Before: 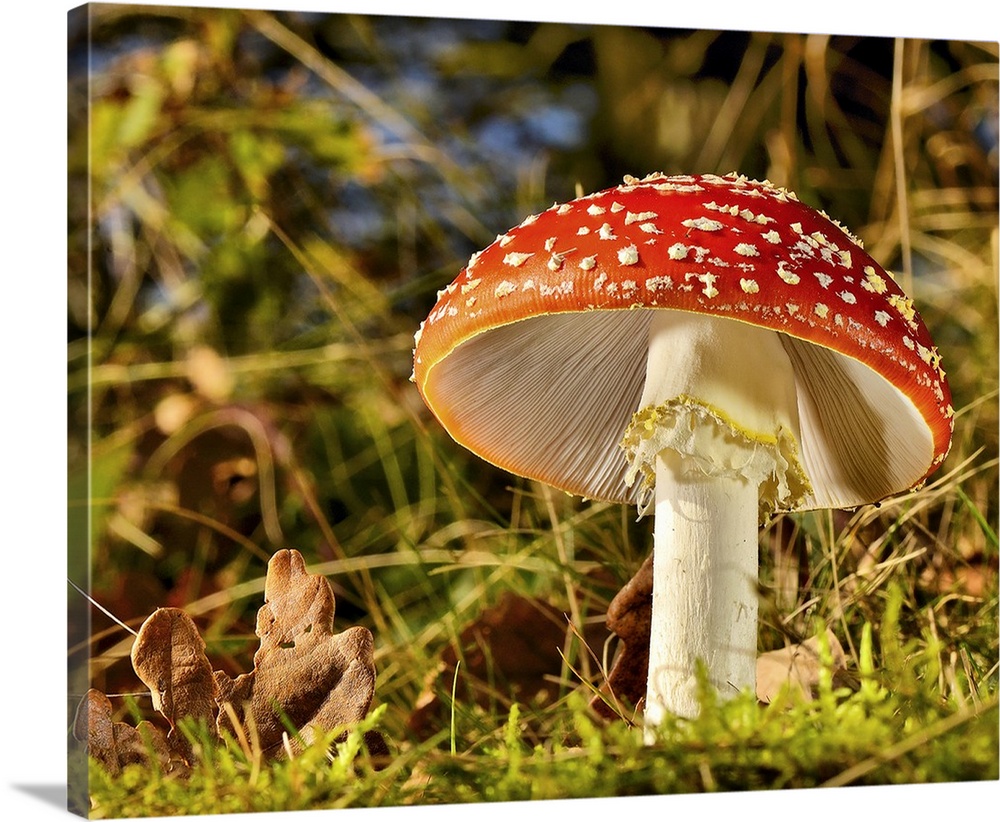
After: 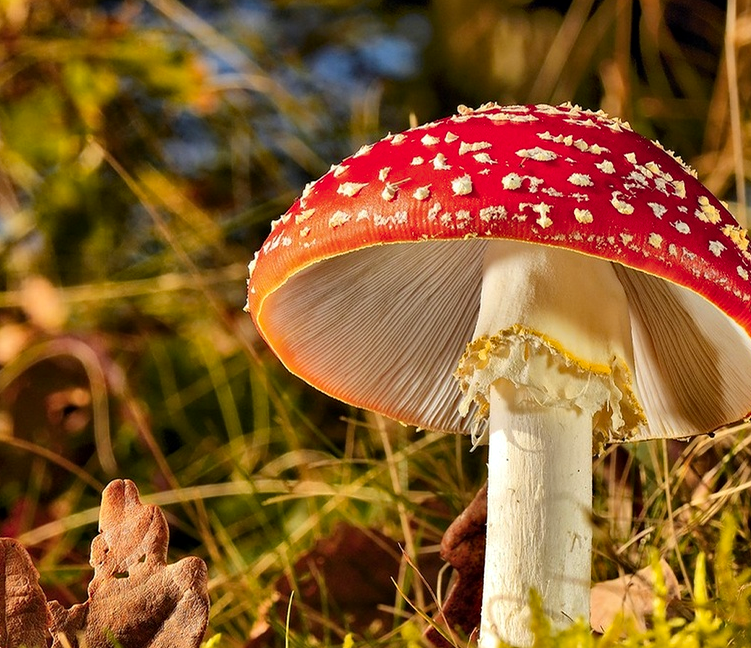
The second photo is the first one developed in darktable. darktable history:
color zones: curves: ch1 [(0.239, 0.552) (0.75, 0.5)]; ch2 [(0.25, 0.462) (0.749, 0.457)]
color correction: highlights a* -0.322, highlights b* -0.097
crop: left 16.609%, top 8.541%, right 8.272%, bottom 12.605%
haze removal: compatibility mode true
